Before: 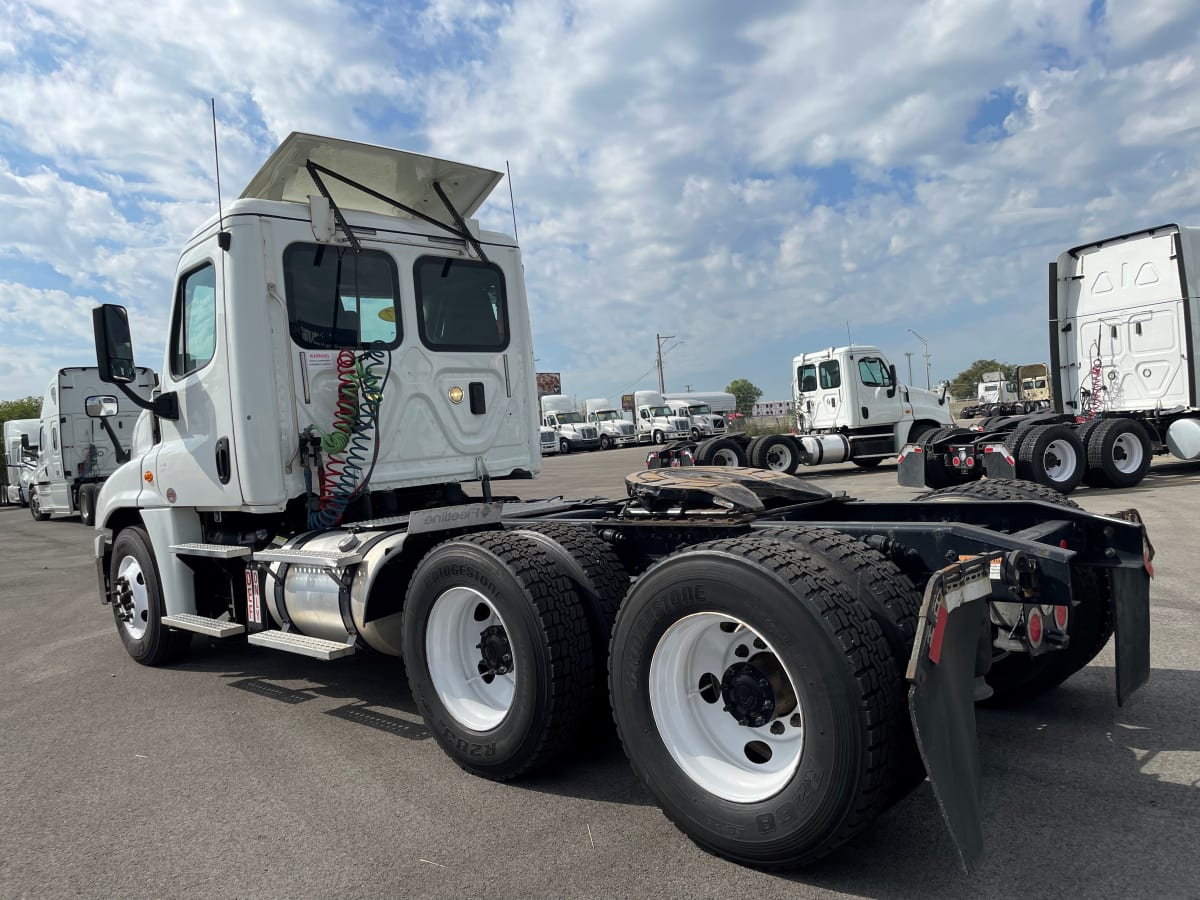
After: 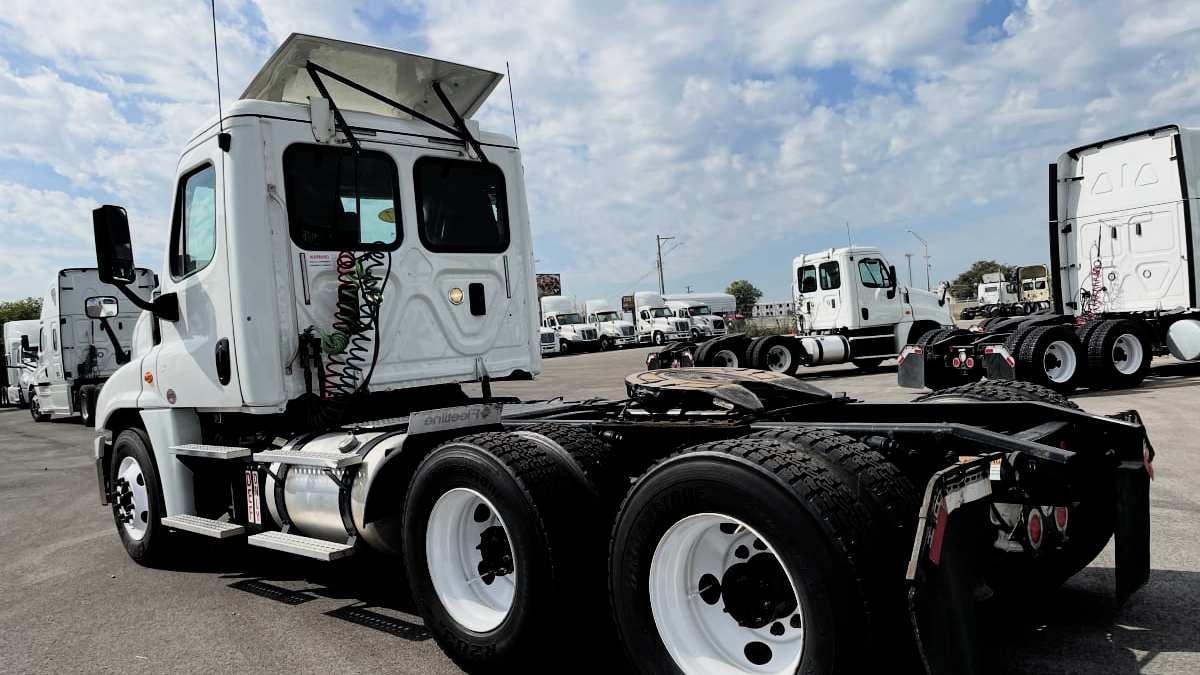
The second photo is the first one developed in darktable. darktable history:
crop: top 11.038%, bottom 13.962%
filmic rgb: black relative exposure -5 EV, white relative exposure 3.5 EV, hardness 3.19, contrast 1.5, highlights saturation mix -50%
